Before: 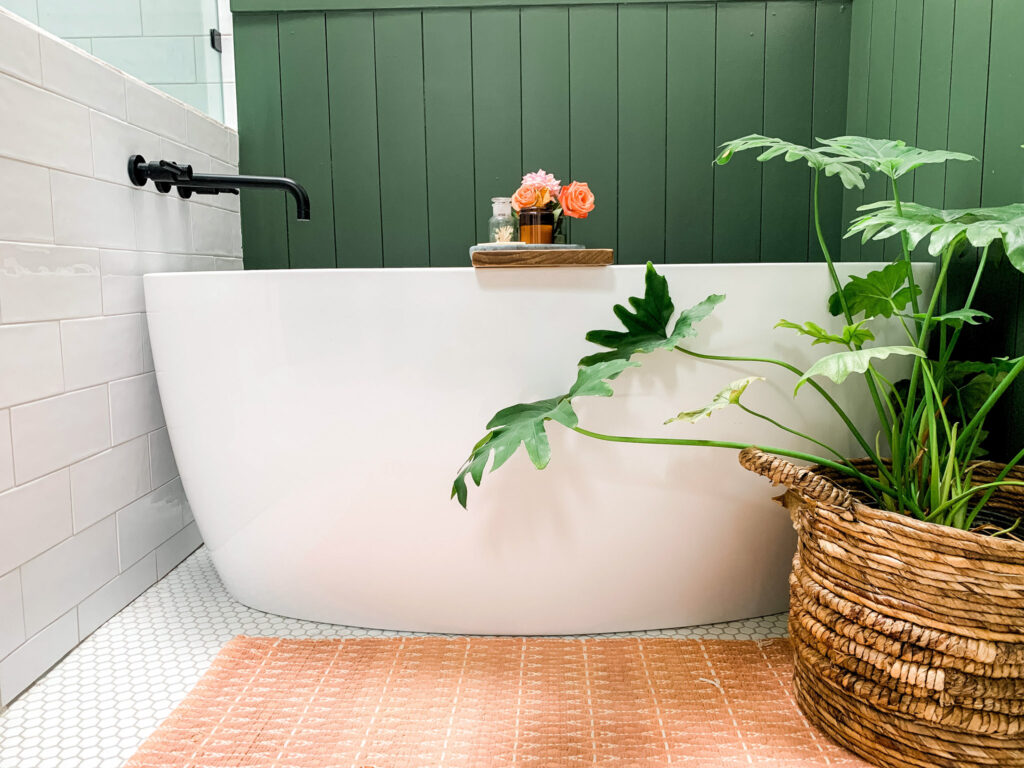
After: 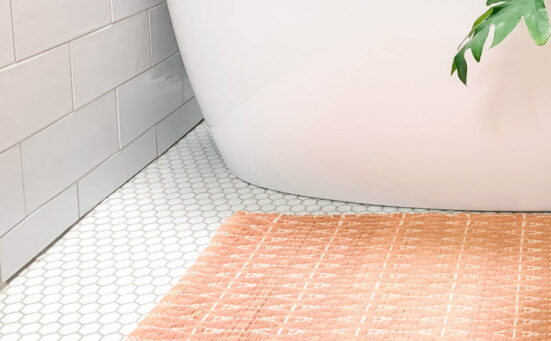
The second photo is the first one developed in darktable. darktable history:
crop and rotate: top 55.266%, right 46.115%, bottom 0.225%
